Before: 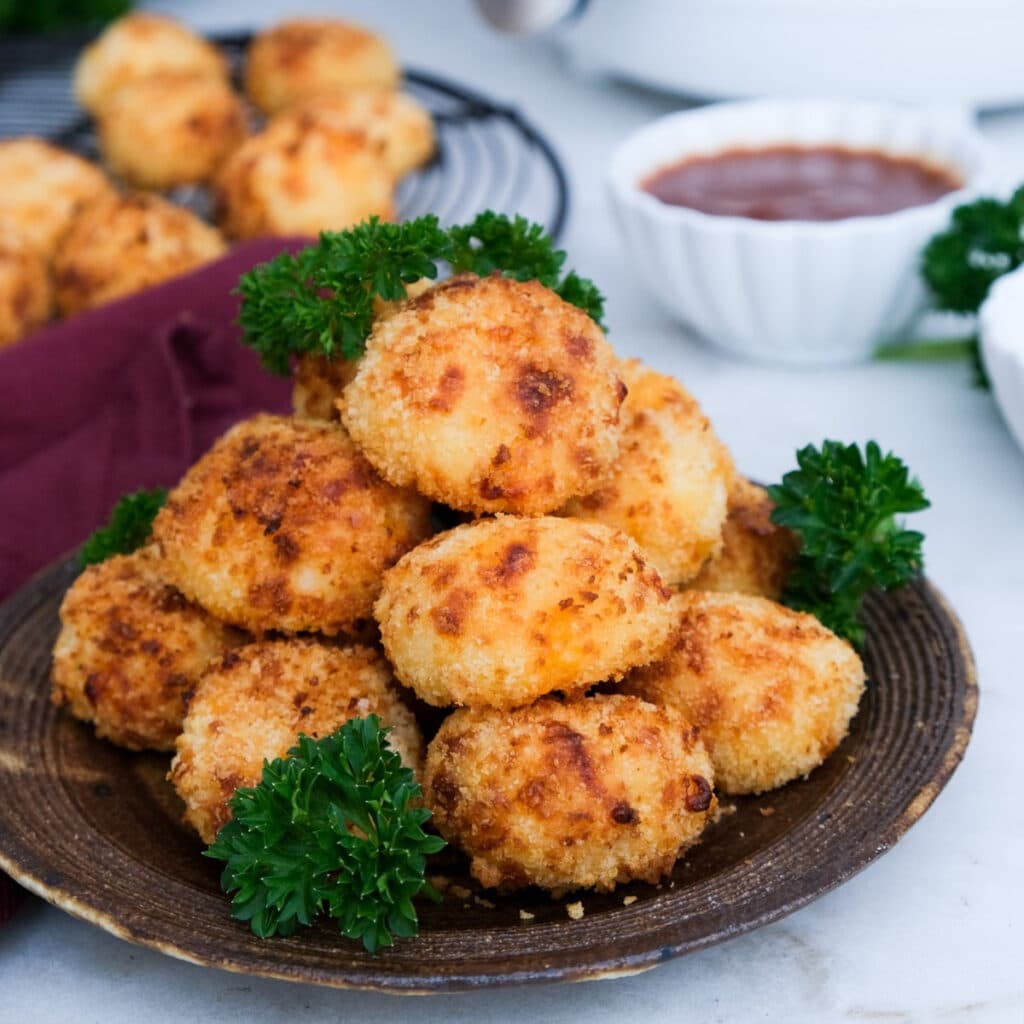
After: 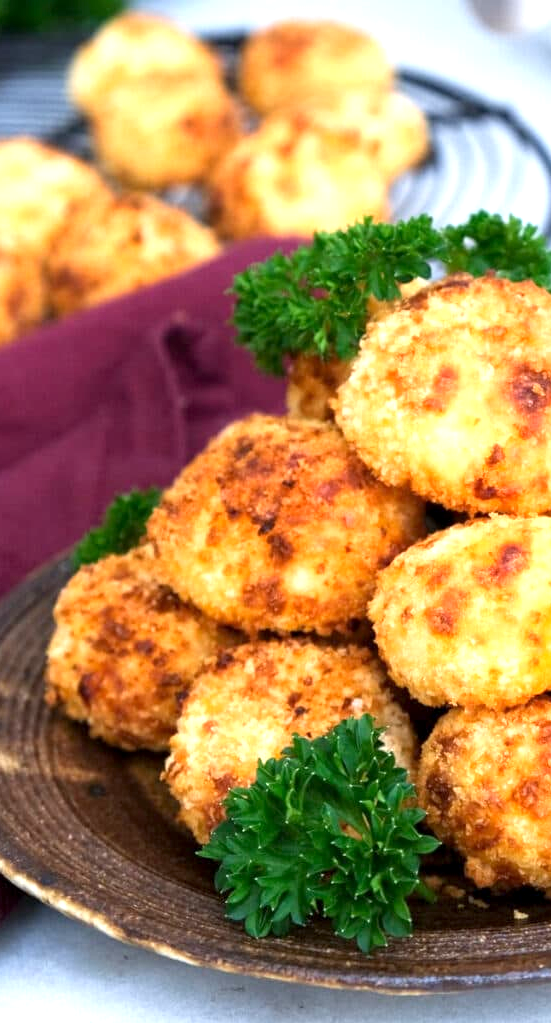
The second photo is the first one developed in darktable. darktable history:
exposure: black level correction 0.001, exposure 1.129 EV, compensate exposure bias true, compensate highlight preservation false
crop: left 0.587%, right 45.588%, bottom 0.086%
